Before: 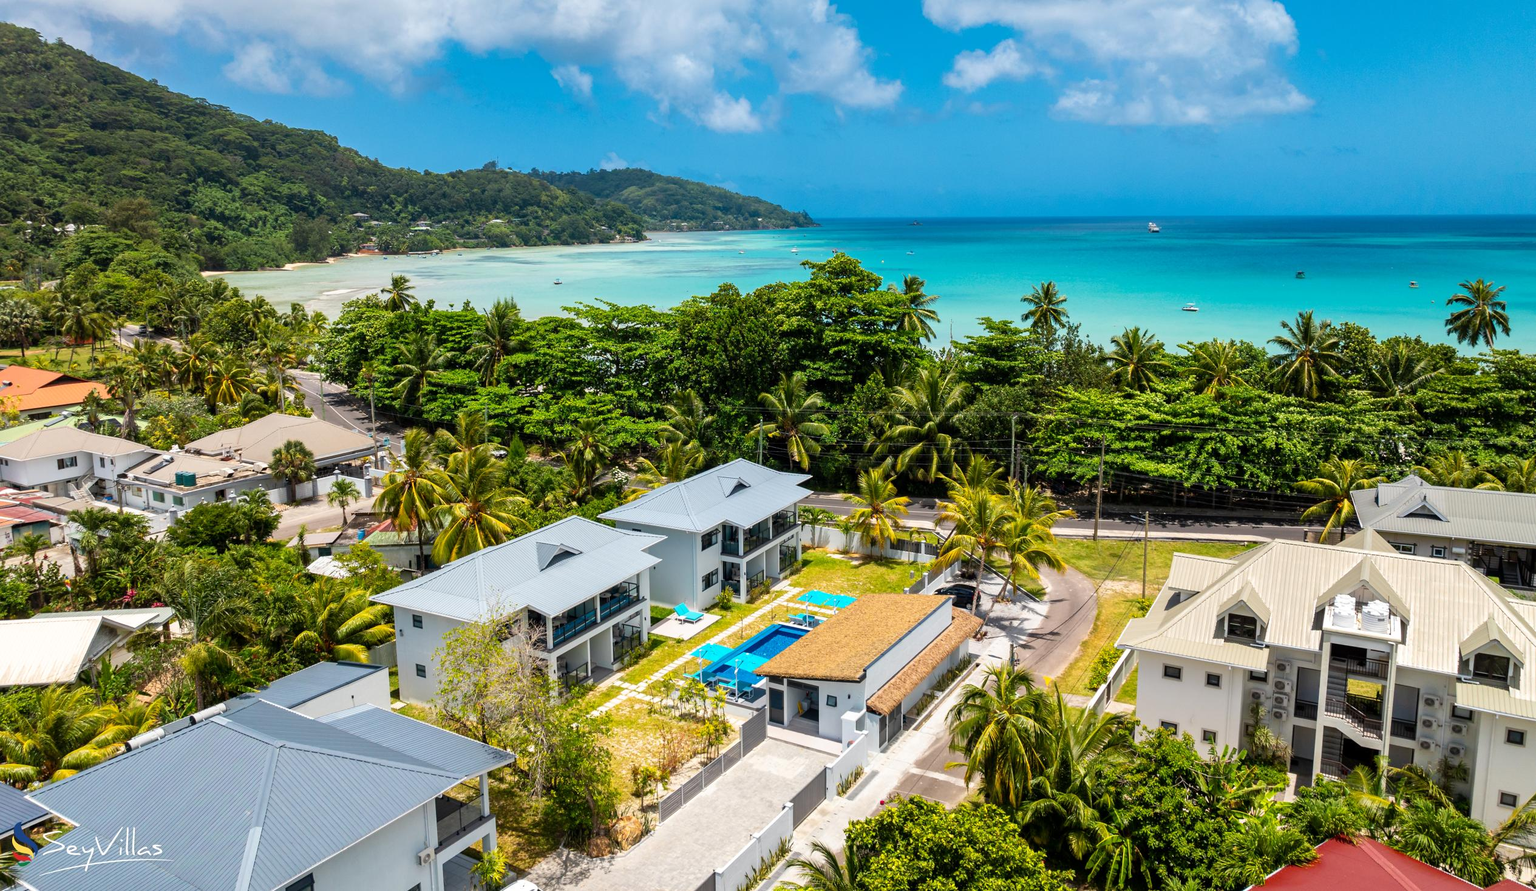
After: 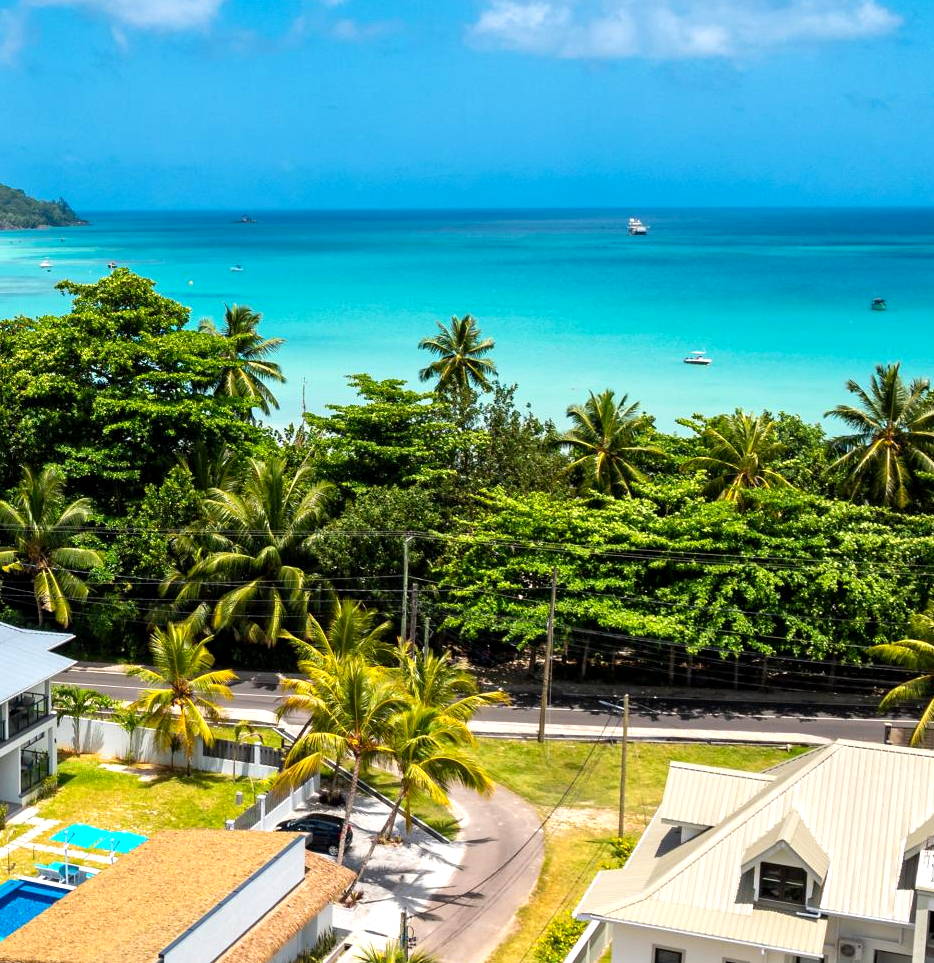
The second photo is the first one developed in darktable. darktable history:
exposure: black level correction 0.001, exposure 0.14 EV, compensate highlight preservation false
levels: levels [0, 0.474, 0.947]
crop and rotate: left 49.936%, top 10.094%, right 13.136%, bottom 24.256%
